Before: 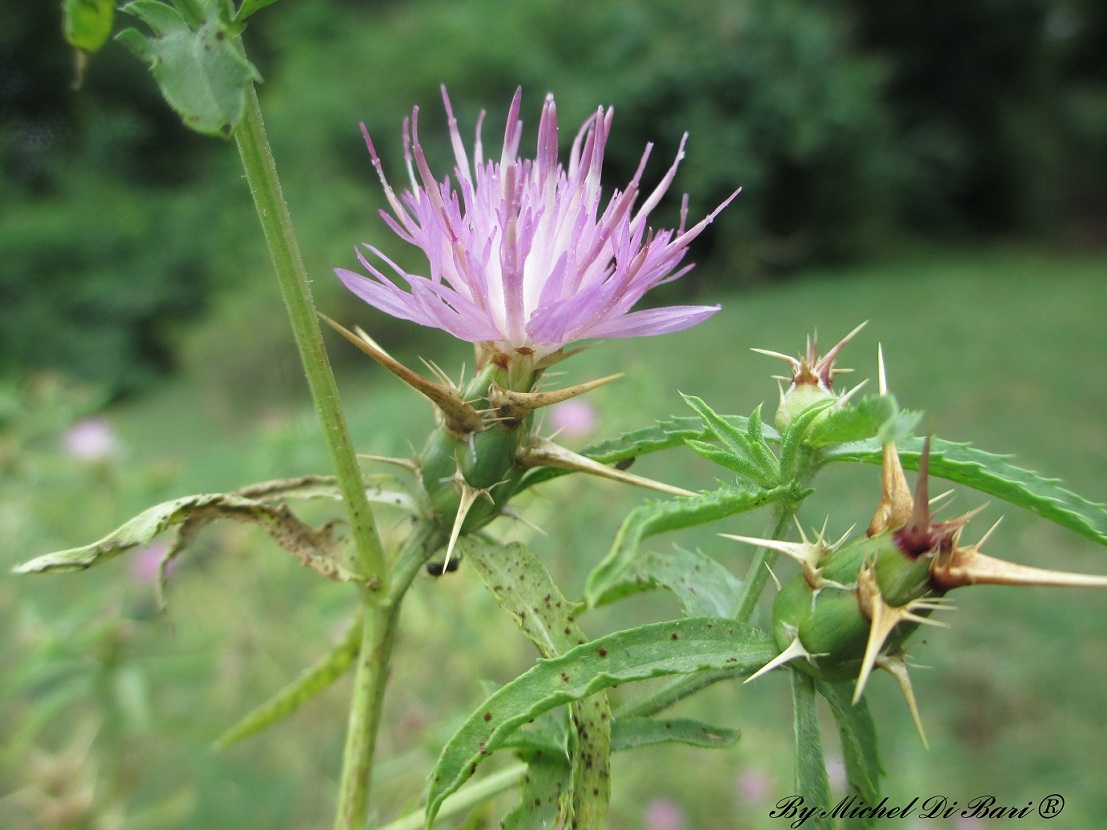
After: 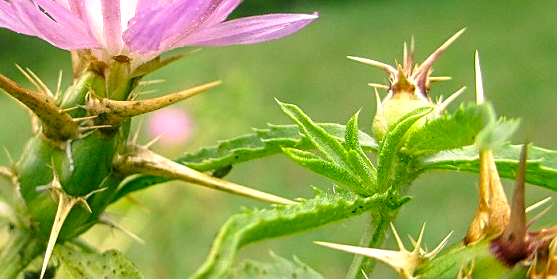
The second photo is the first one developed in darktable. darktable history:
crop: left 36.481%, top 35.222%, right 13.162%, bottom 31.085%
sharpen: on, module defaults
local contrast: on, module defaults
color correction: highlights a* 11.93, highlights b* 12.17
color balance rgb: shadows lift › chroma 11.62%, shadows lift › hue 132.62°, perceptual saturation grading › global saturation 30.04%, global vibrance 9.222%
exposure: black level correction 0.001, exposure 0.295 EV, compensate highlight preservation false
